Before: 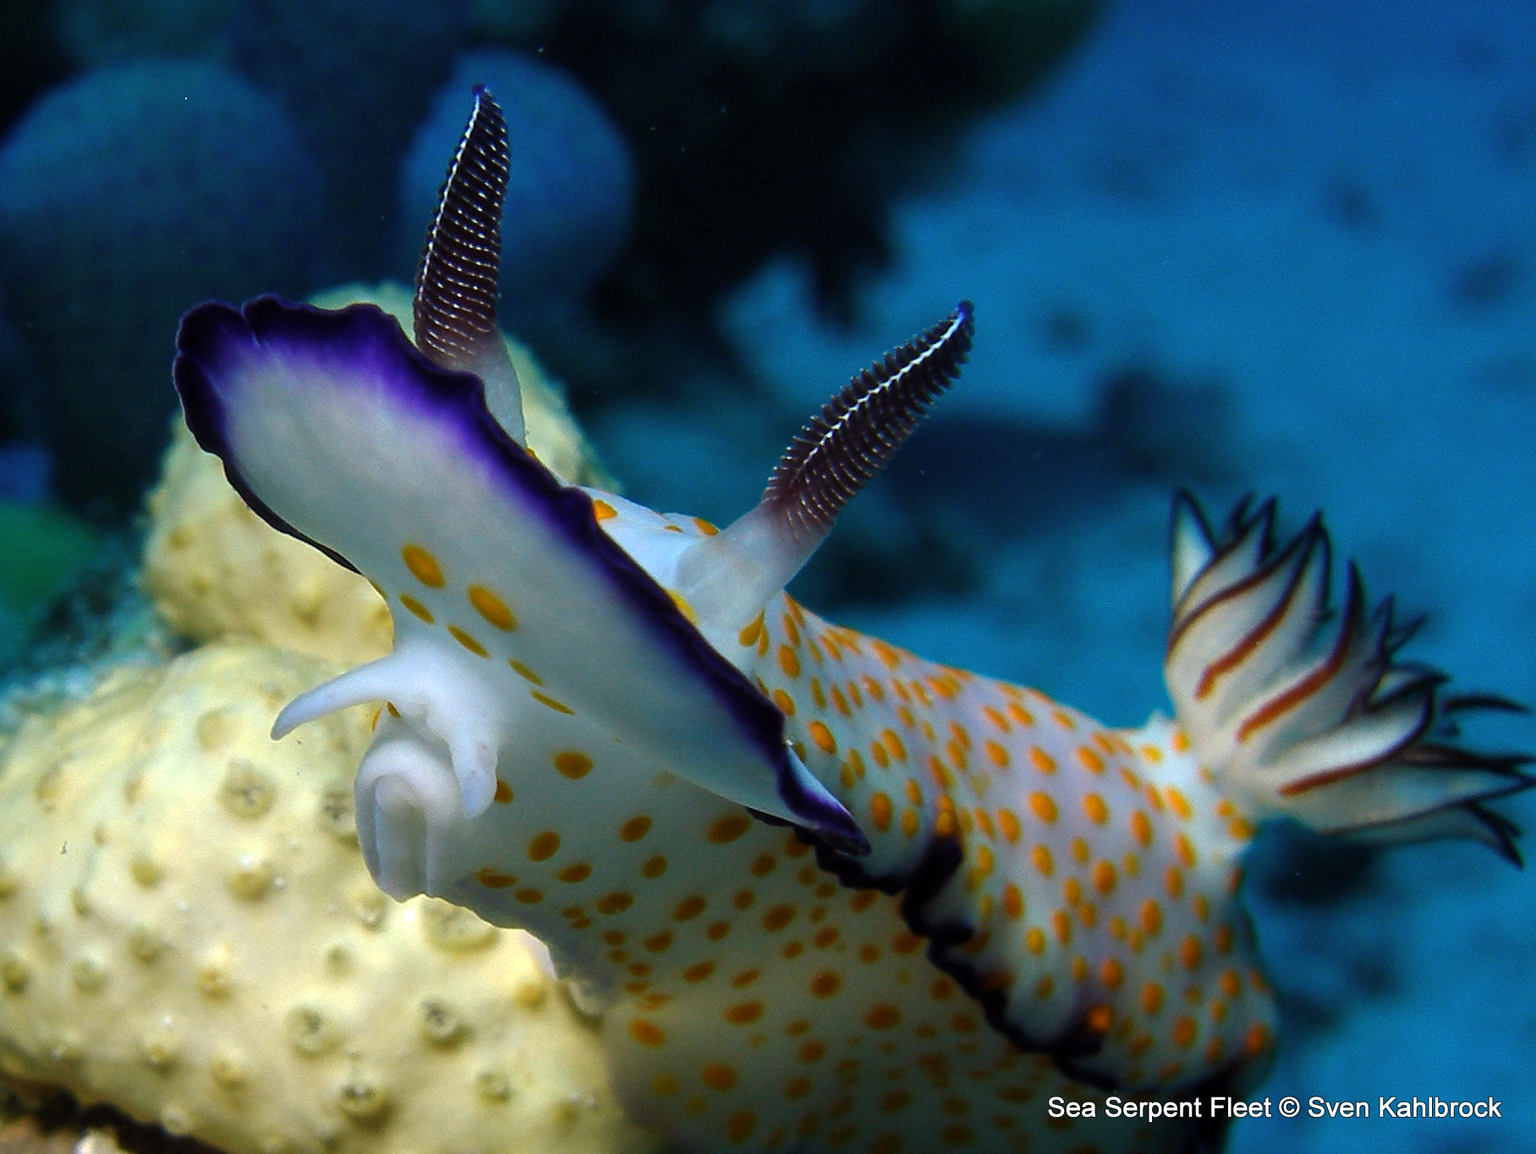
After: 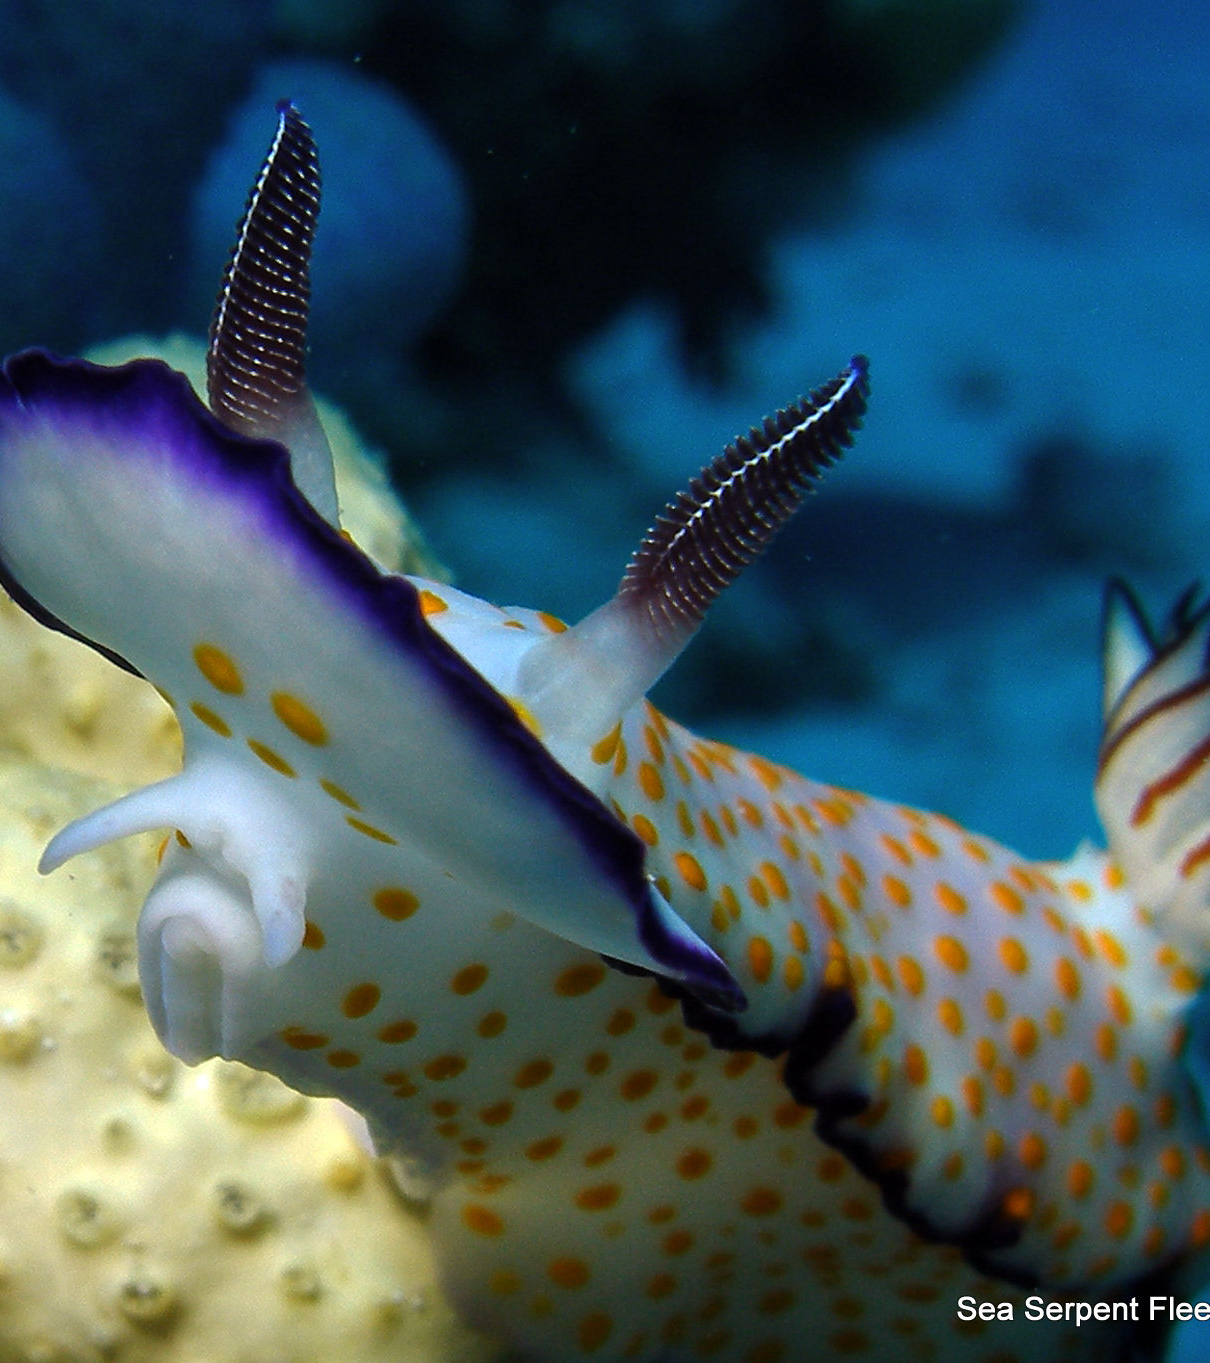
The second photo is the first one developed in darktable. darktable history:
crop and rotate: left 15.546%, right 17.787%
levels: mode automatic, black 0.023%, white 99.97%, levels [0.062, 0.494, 0.925]
